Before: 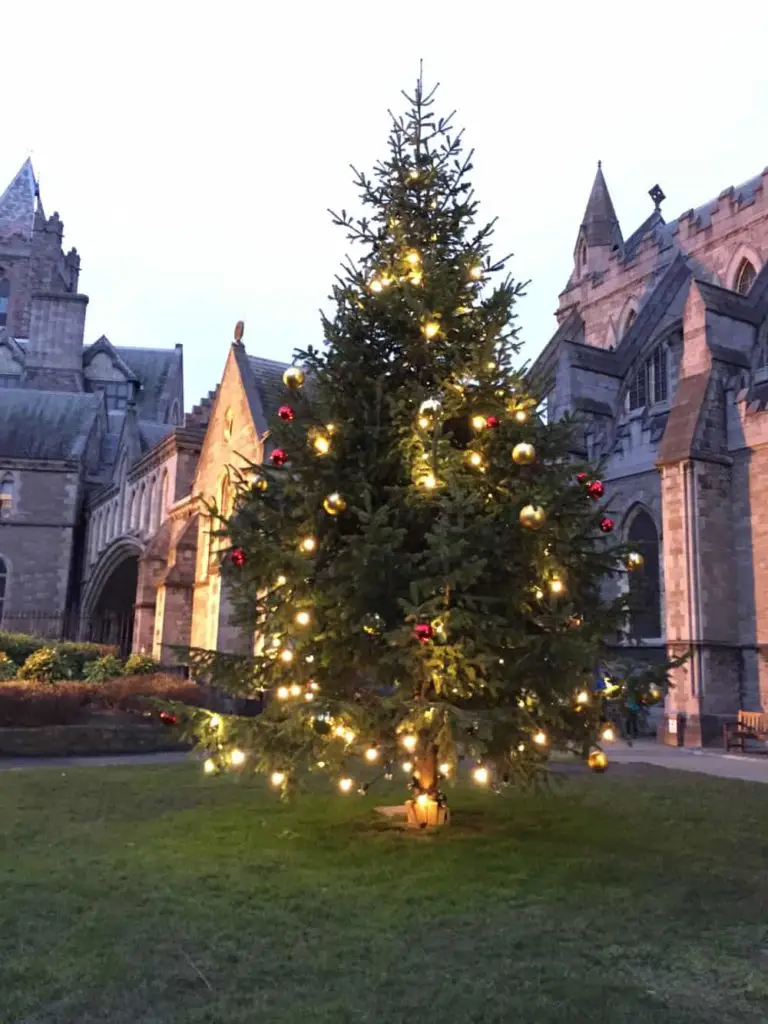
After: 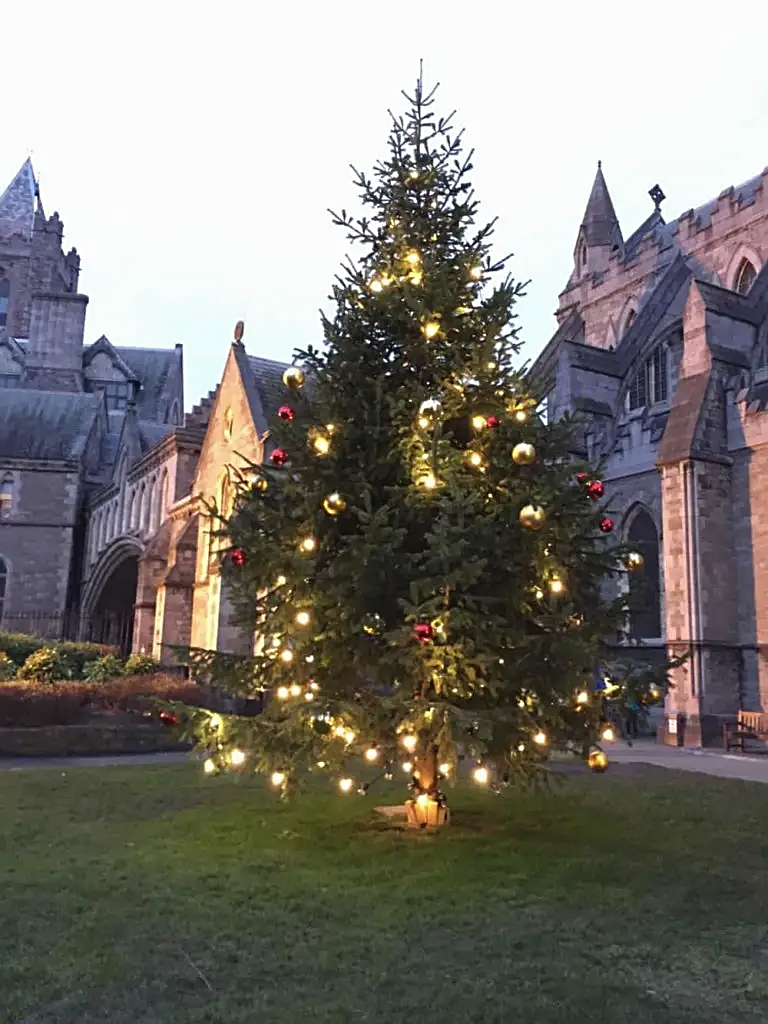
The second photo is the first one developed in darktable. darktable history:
sharpen: on, module defaults
contrast brightness saturation: contrast -0.08, brightness -0.04, saturation -0.11
exposure: exposure 0.131 EV, compensate highlight preservation false
